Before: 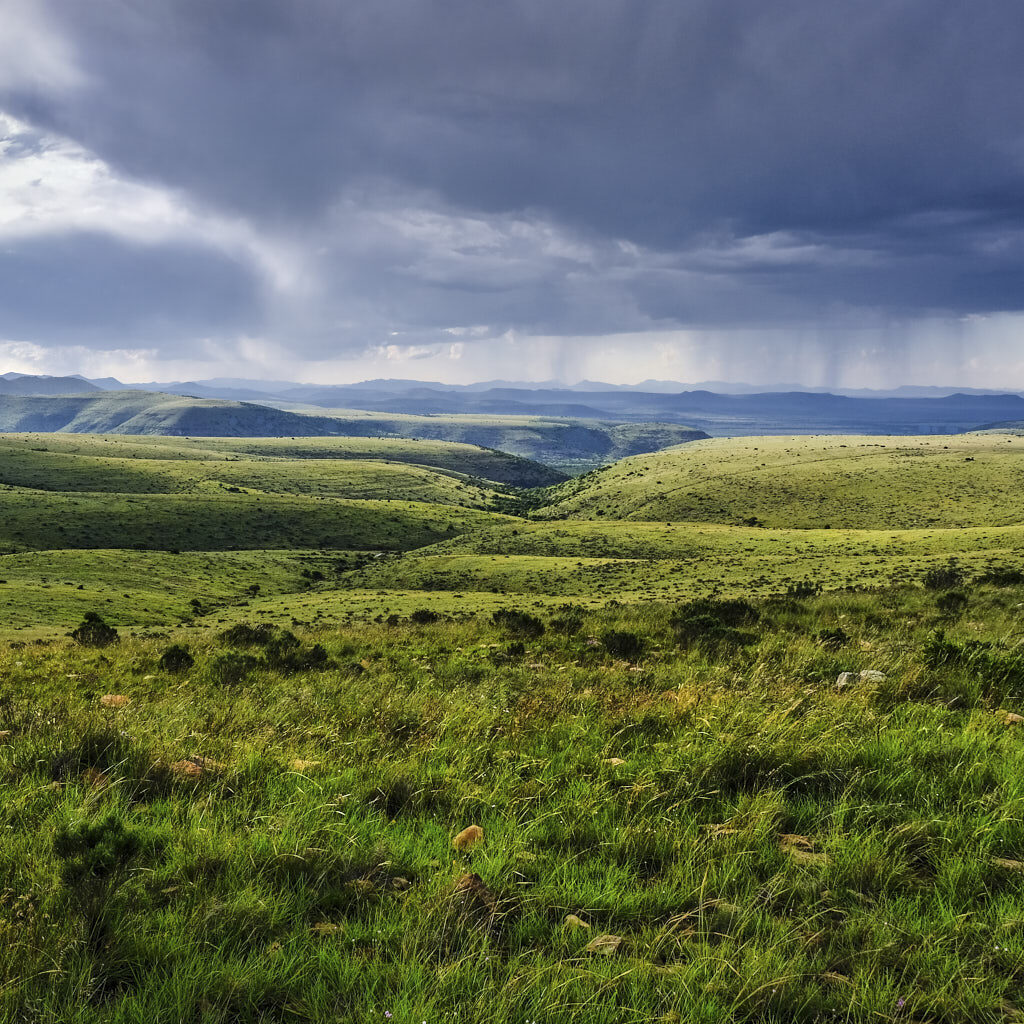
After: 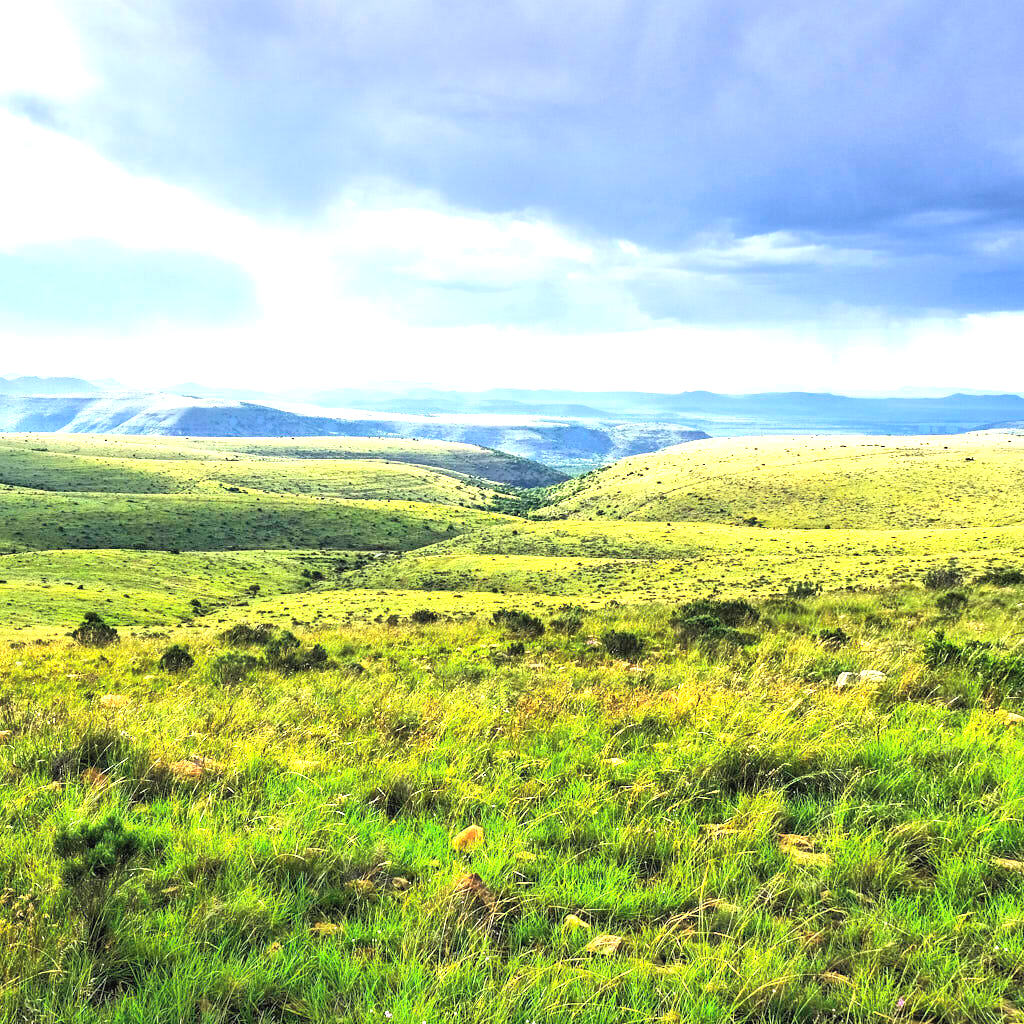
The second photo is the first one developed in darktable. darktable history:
contrast brightness saturation: brightness 0.15
exposure: black level correction 0, exposure 1.2 EV, compensate exposure bias true, compensate highlight preservation false
